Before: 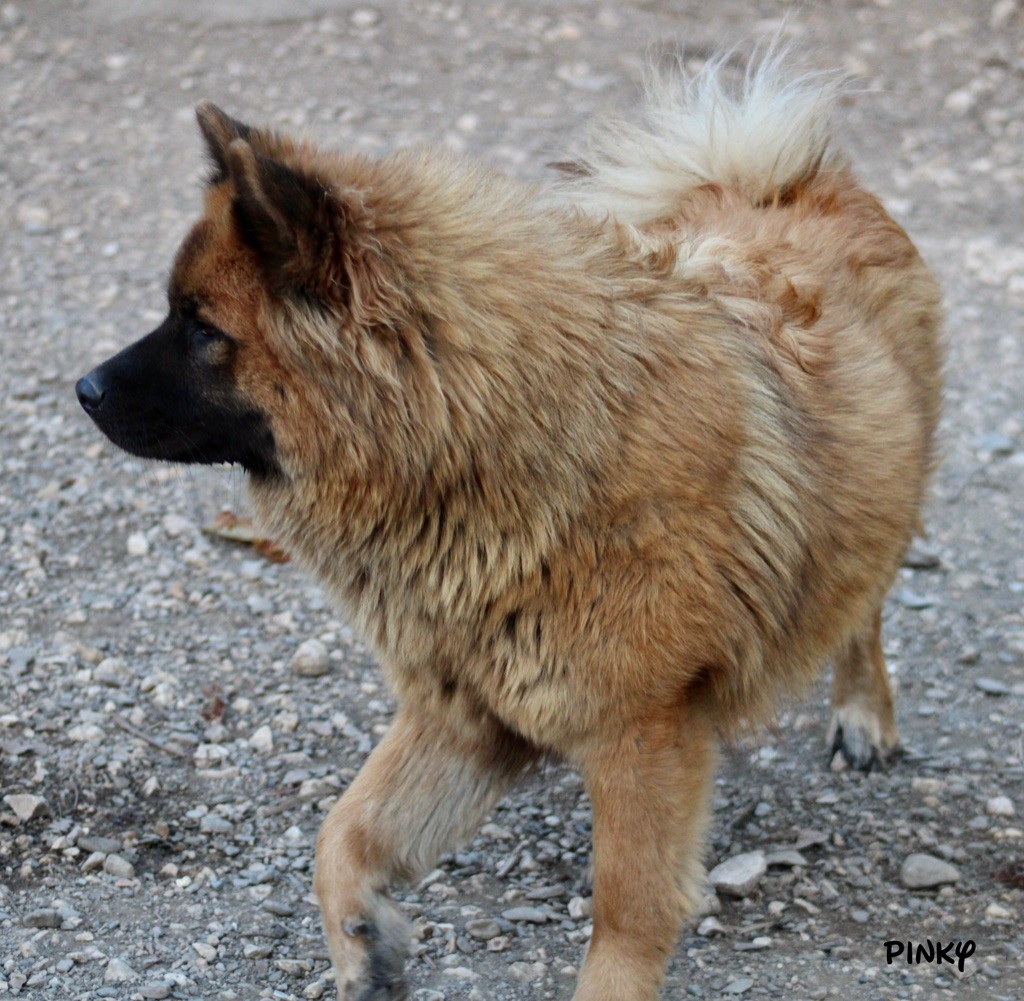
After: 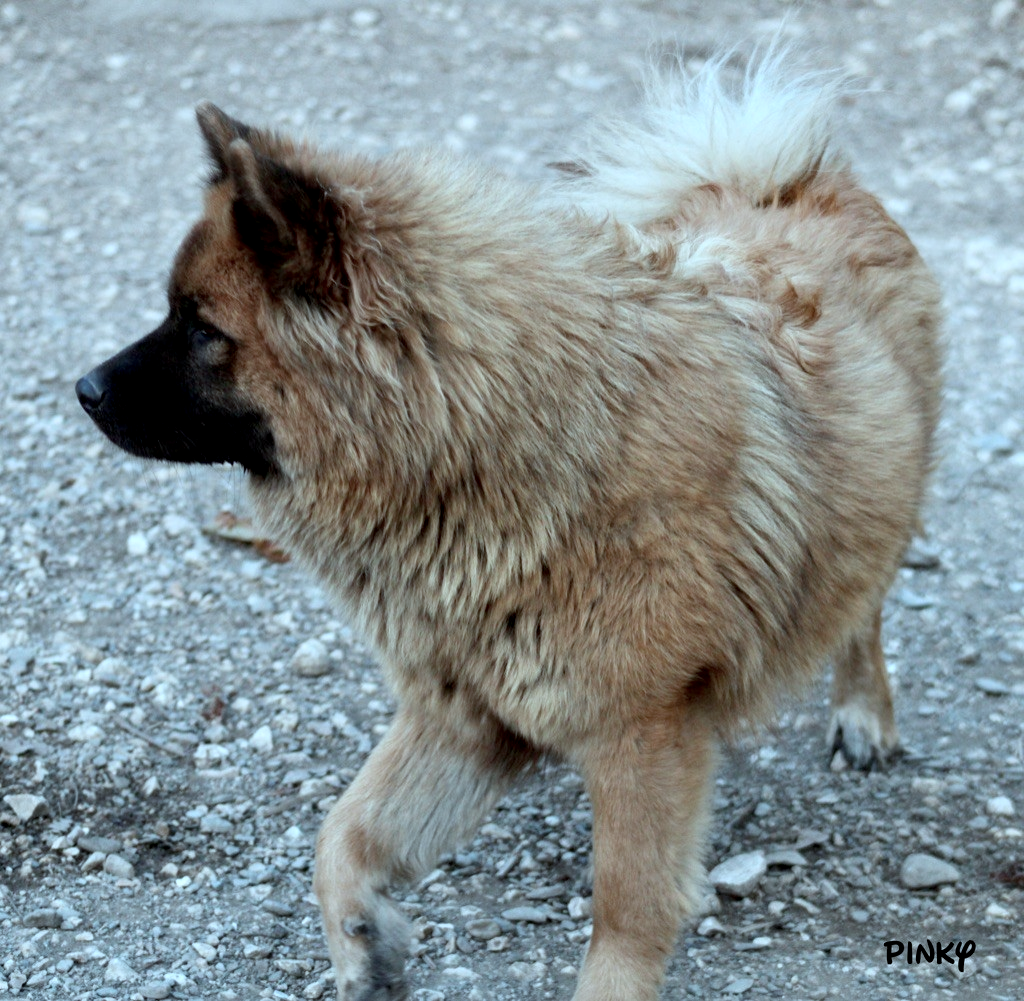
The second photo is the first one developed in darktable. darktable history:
color correction: highlights a* -12.81, highlights b* -17.59, saturation 0.696
shadows and highlights: shadows -1.4, highlights 41.15
exposure: black level correction 0.005, exposure 0.277 EV, compensate highlight preservation false
